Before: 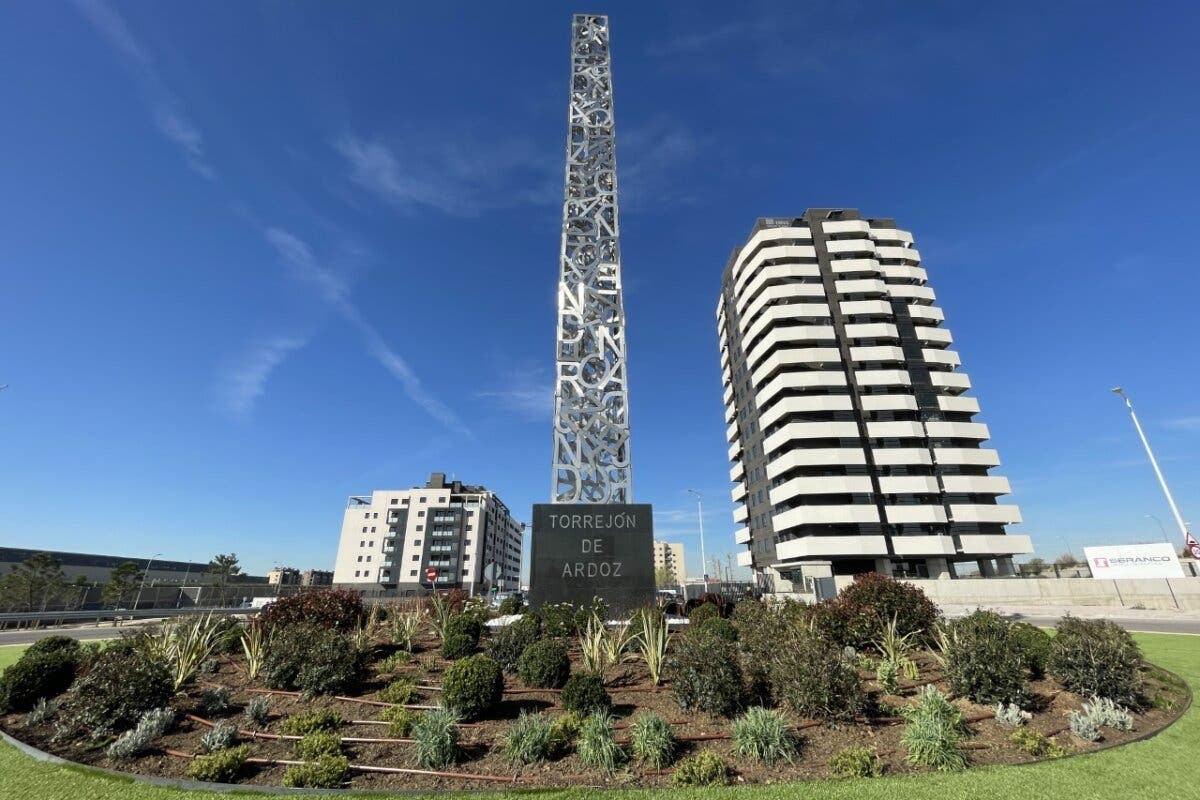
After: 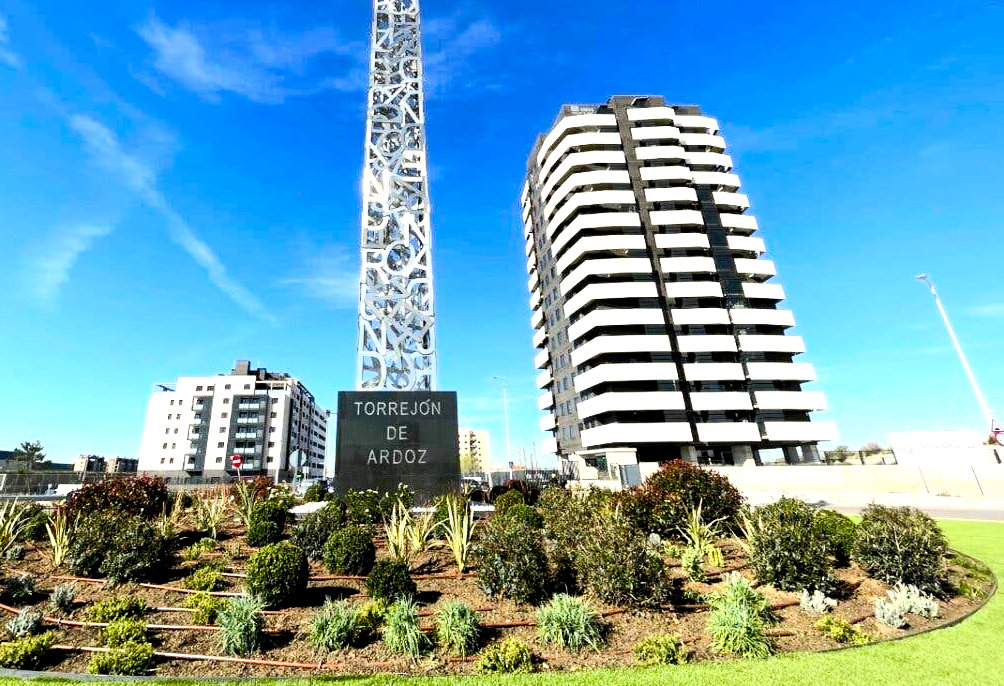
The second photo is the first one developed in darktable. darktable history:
exposure: black level correction 0.003, exposure 0.383 EV, compensate highlight preservation false
tone equalizer: -8 EV -0.417 EV, -7 EV -0.389 EV, -6 EV -0.333 EV, -5 EV -0.222 EV, -3 EV 0.222 EV, -2 EV 0.333 EV, -1 EV 0.389 EV, +0 EV 0.417 EV, edges refinement/feathering 500, mask exposure compensation -1.57 EV, preserve details no
contrast brightness saturation: contrast 0.2, brightness 0.16, saturation 0.22
color balance rgb: global offset › luminance -0.51%, perceptual saturation grading › global saturation 27.53%, perceptual saturation grading › highlights -25%, perceptual saturation grading › shadows 25%, perceptual brilliance grading › highlights 6.62%, perceptual brilliance grading › mid-tones 17.07%, perceptual brilliance grading › shadows -5.23%
crop: left 16.315%, top 14.246%
